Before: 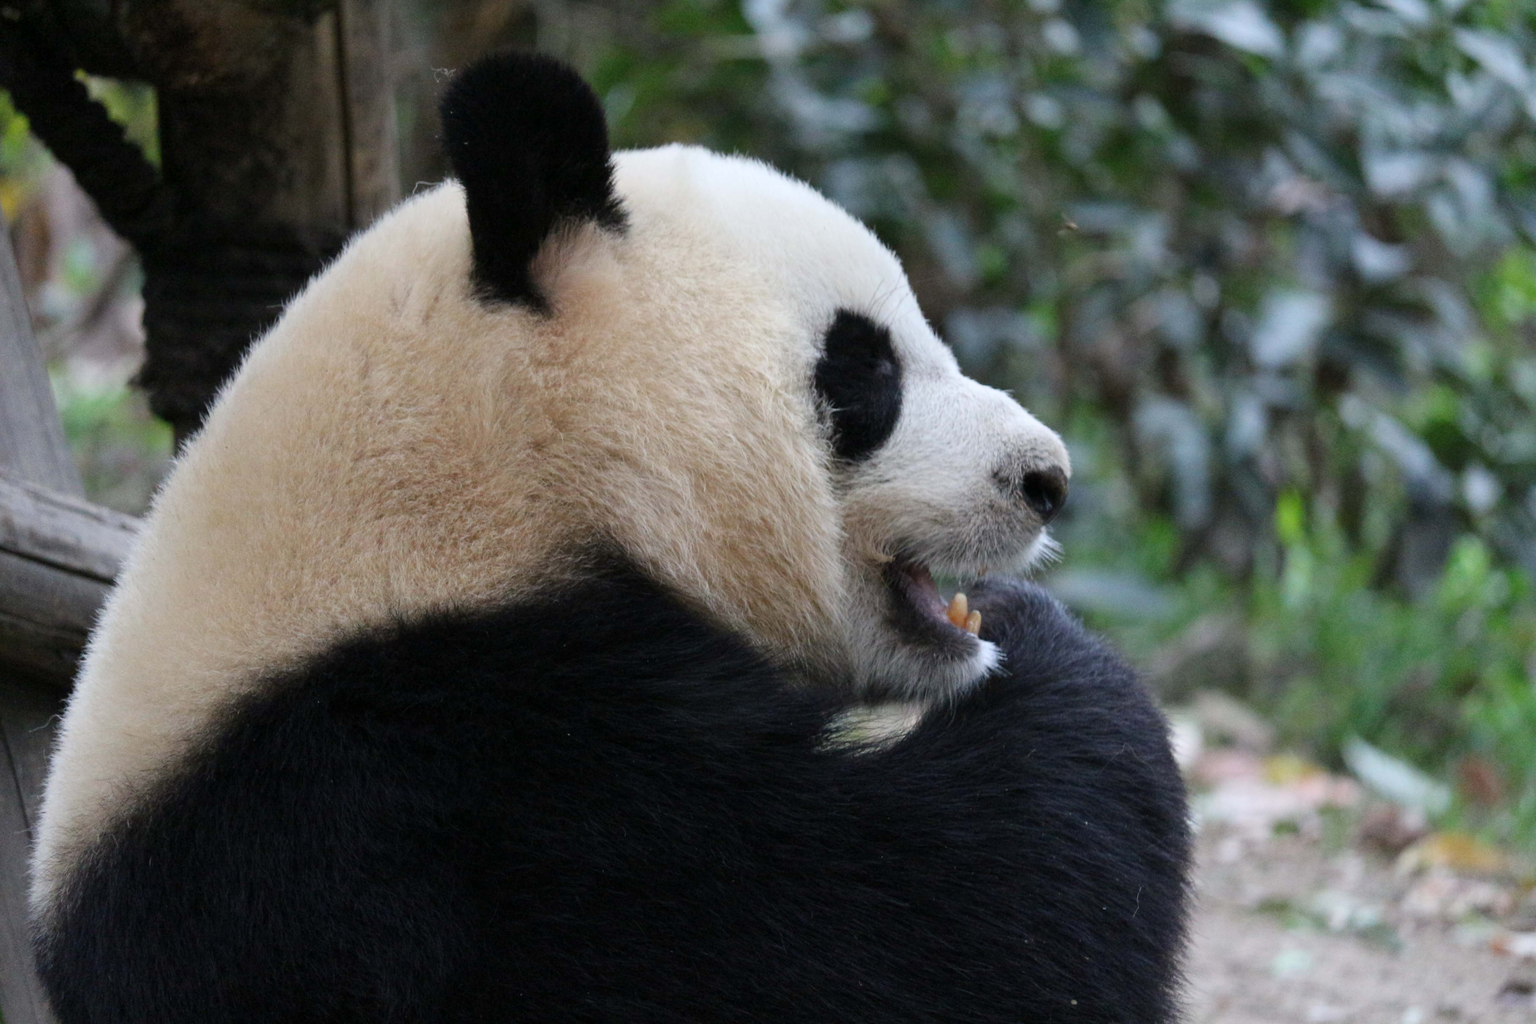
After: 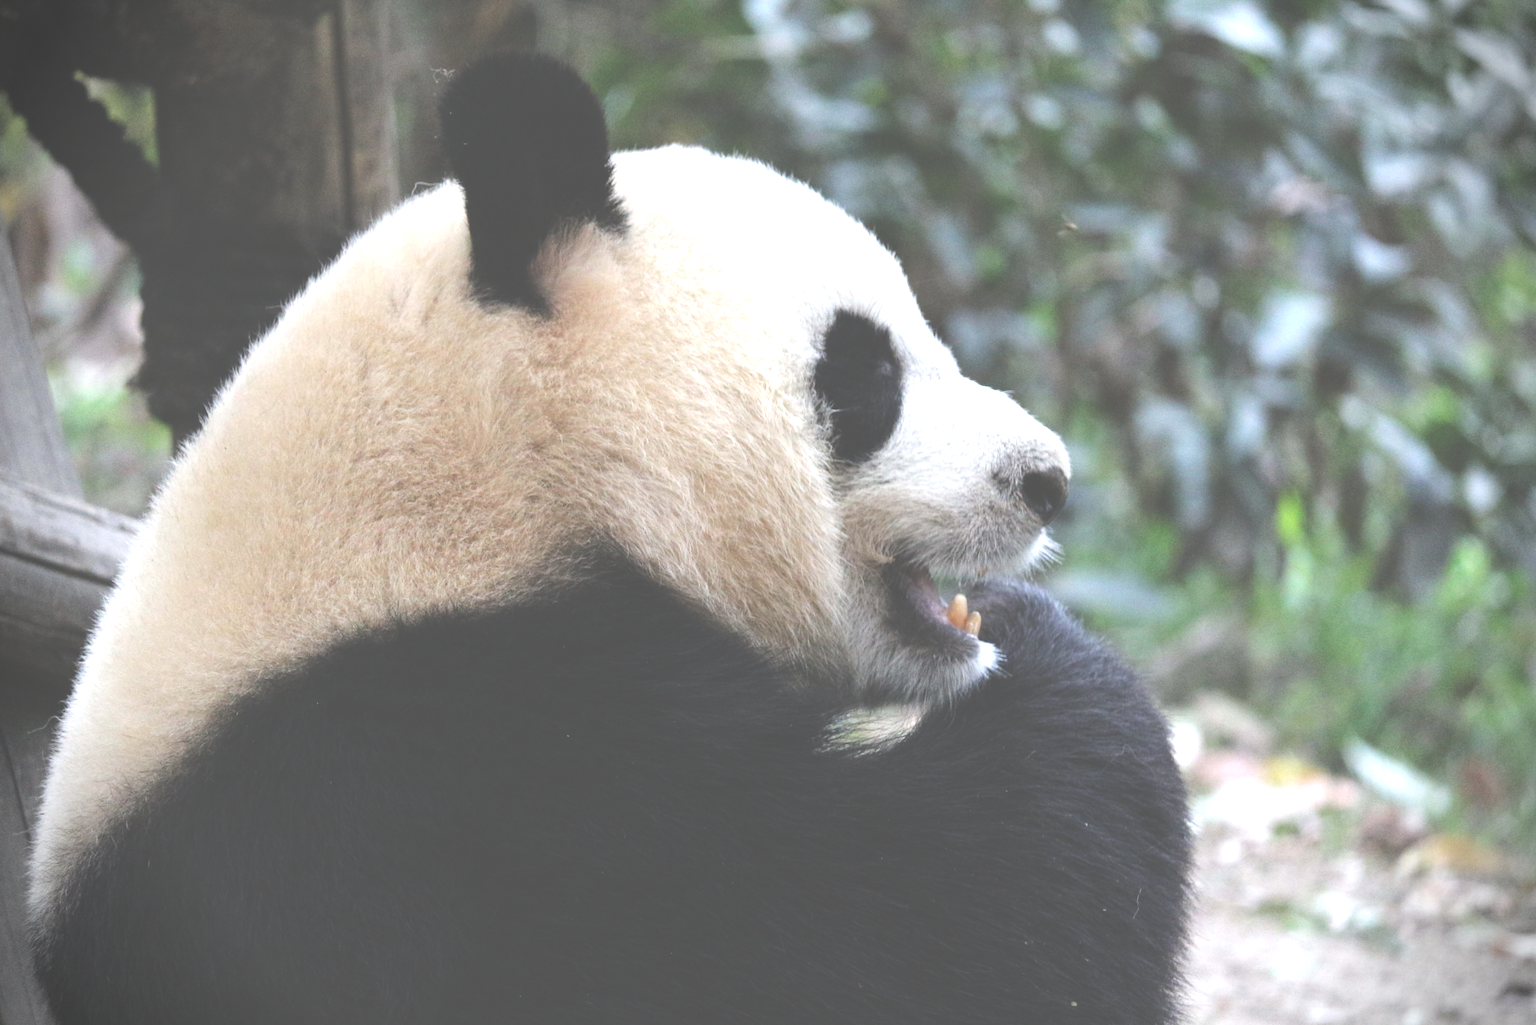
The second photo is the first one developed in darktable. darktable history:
vignetting: fall-off start 88.03%, fall-off radius 24.9%
crop and rotate: left 0.126%
exposure: black level correction -0.071, exposure 0.5 EV, compensate highlight preservation false
tone equalizer: -8 EV -0.417 EV, -7 EV -0.389 EV, -6 EV -0.333 EV, -5 EV -0.222 EV, -3 EV 0.222 EV, -2 EV 0.333 EV, -1 EV 0.389 EV, +0 EV 0.417 EV, edges refinement/feathering 500, mask exposure compensation -1.57 EV, preserve details no
